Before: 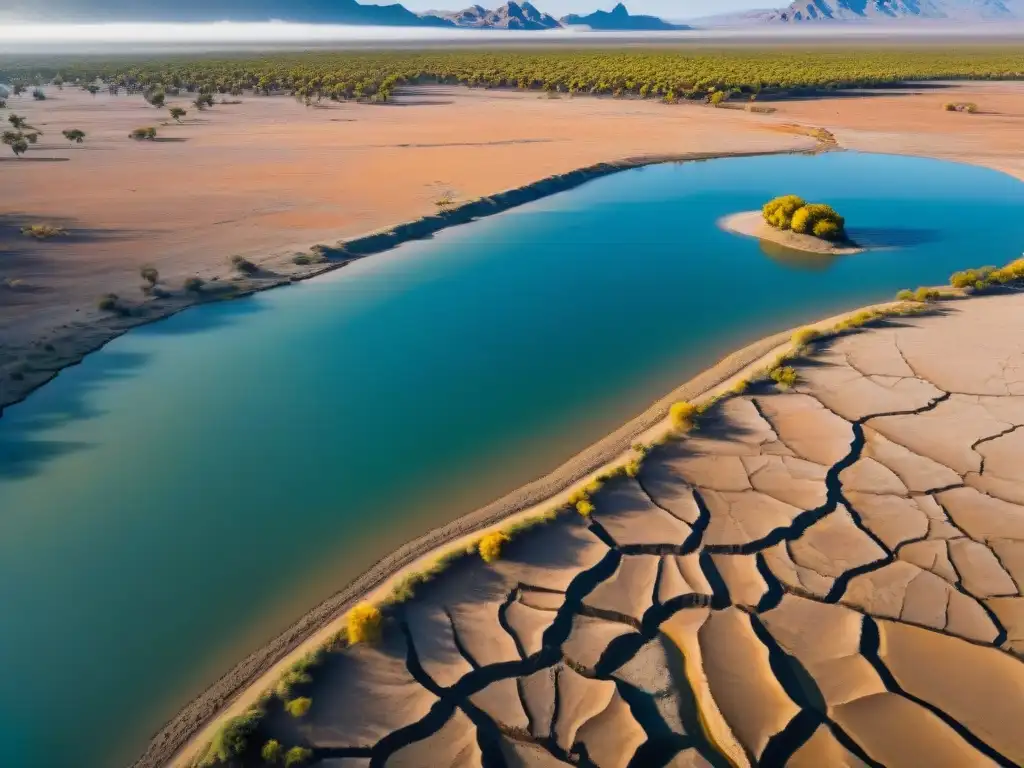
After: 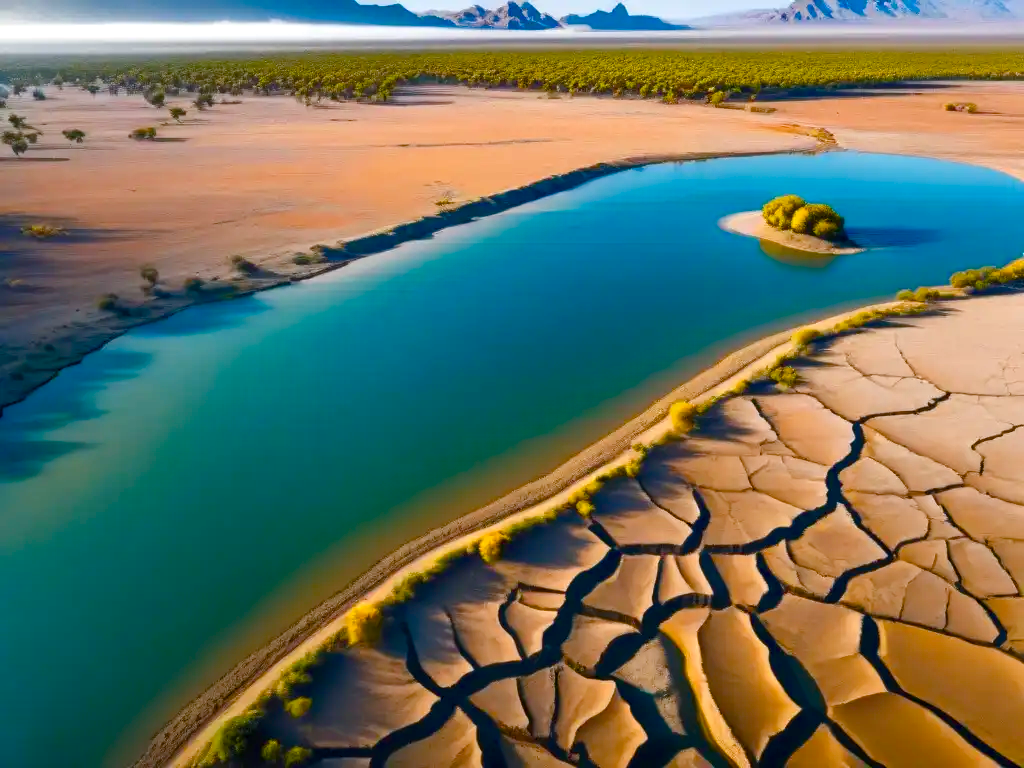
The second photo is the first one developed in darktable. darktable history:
color balance rgb: shadows lift › chroma 0.695%, shadows lift › hue 115.46°, linear chroma grading › shadows 31.413%, linear chroma grading › global chroma -1.6%, linear chroma grading › mid-tones 4.246%, perceptual saturation grading › global saturation 0.548%, perceptual saturation grading › mid-tones 6.278%, perceptual saturation grading › shadows 71.557%, perceptual brilliance grading › global brilliance 15.364%, perceptual brilliance grading › shadows -35.235%, contrast -9.663%
